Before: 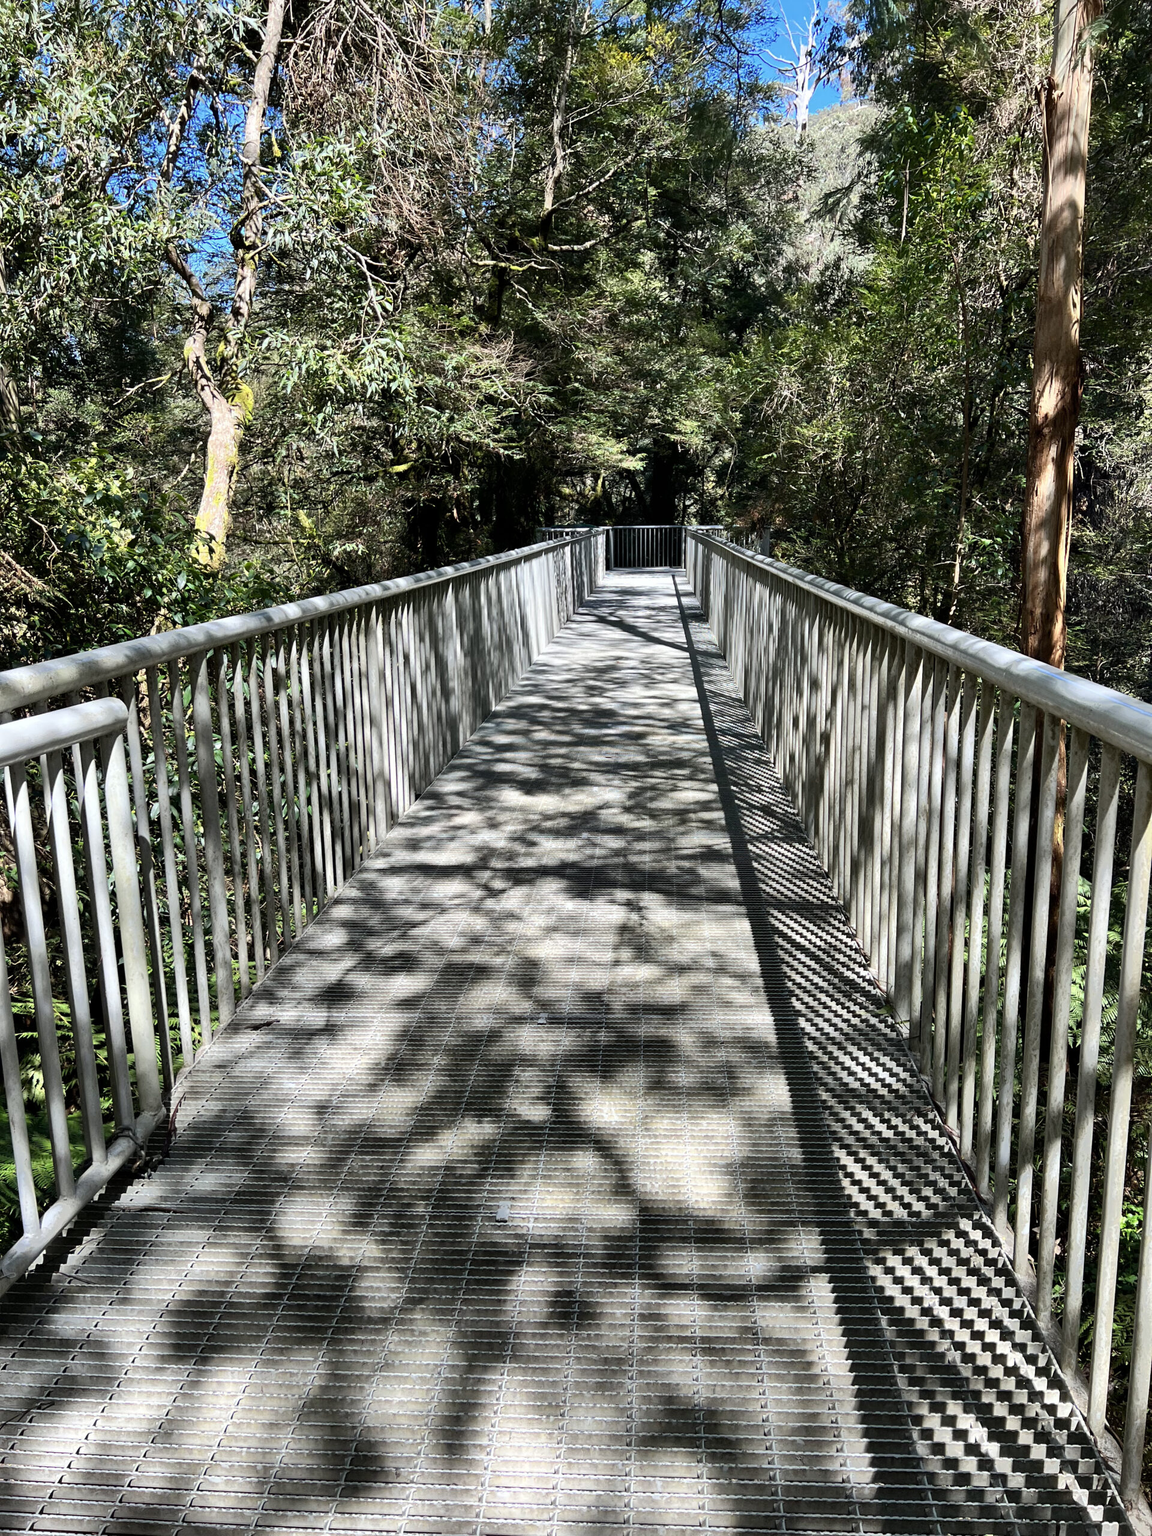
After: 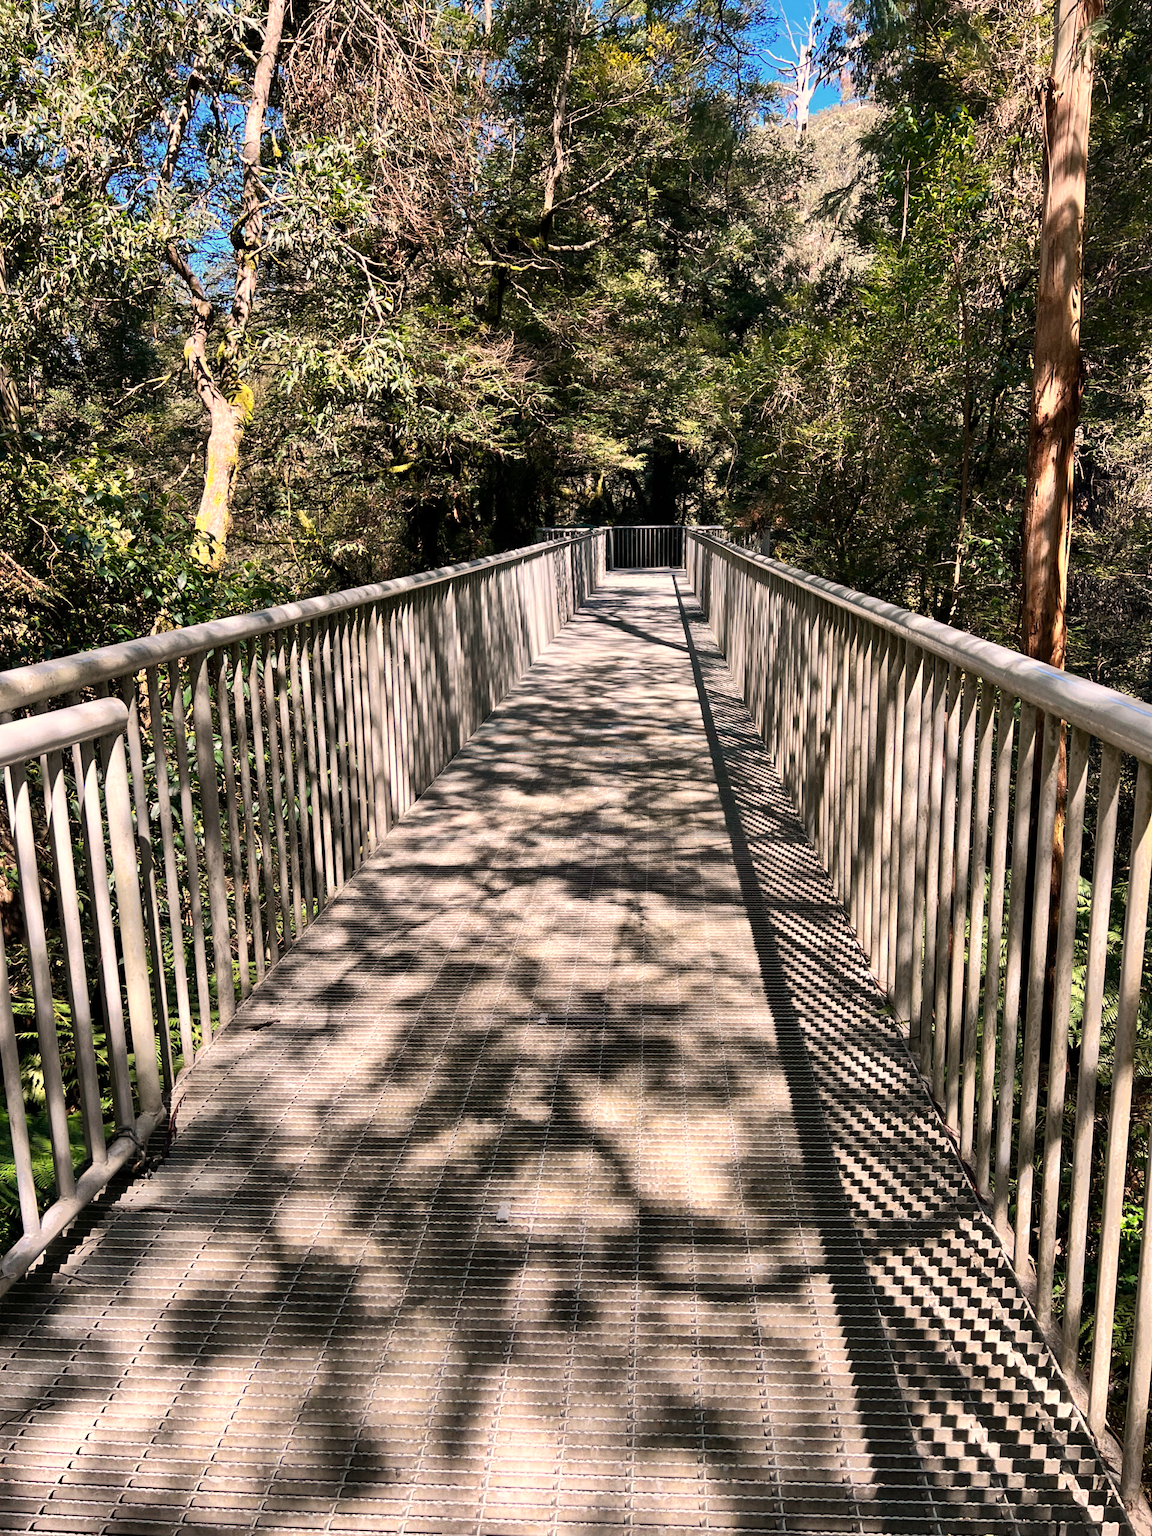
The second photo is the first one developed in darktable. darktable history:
white balance: red 1.127, blue 0.943
